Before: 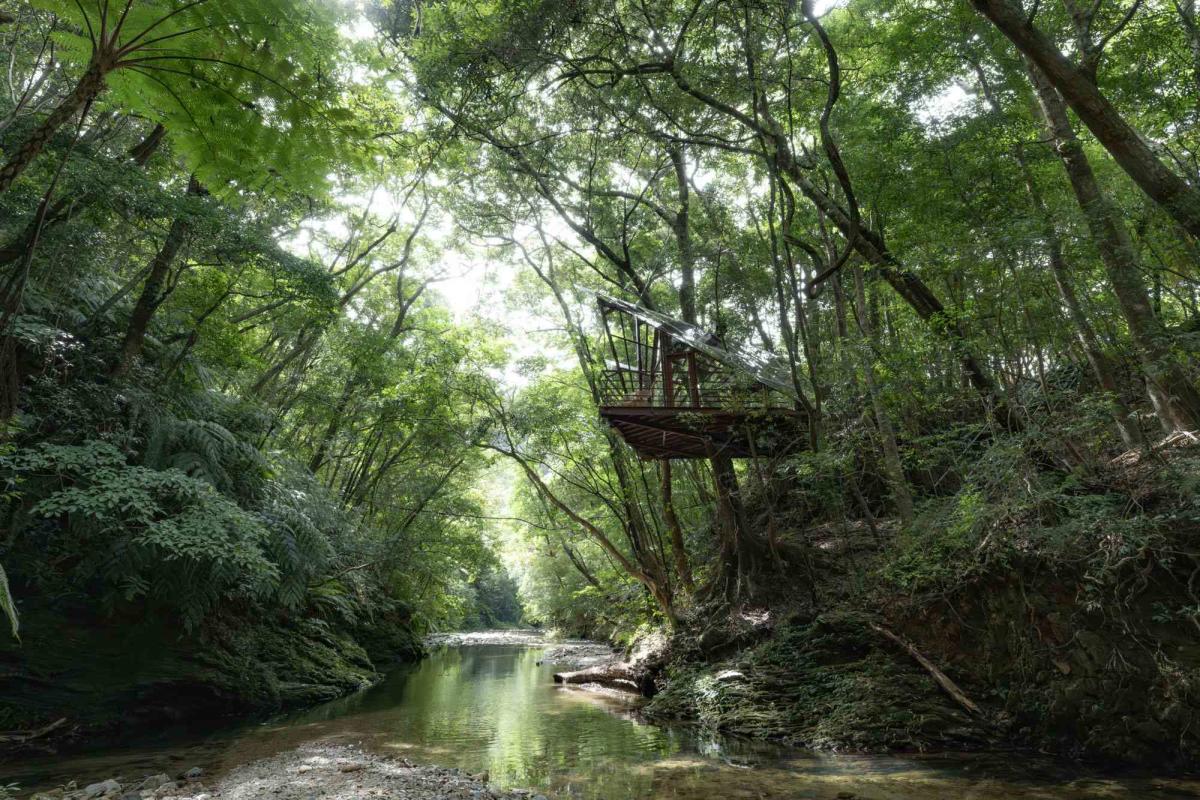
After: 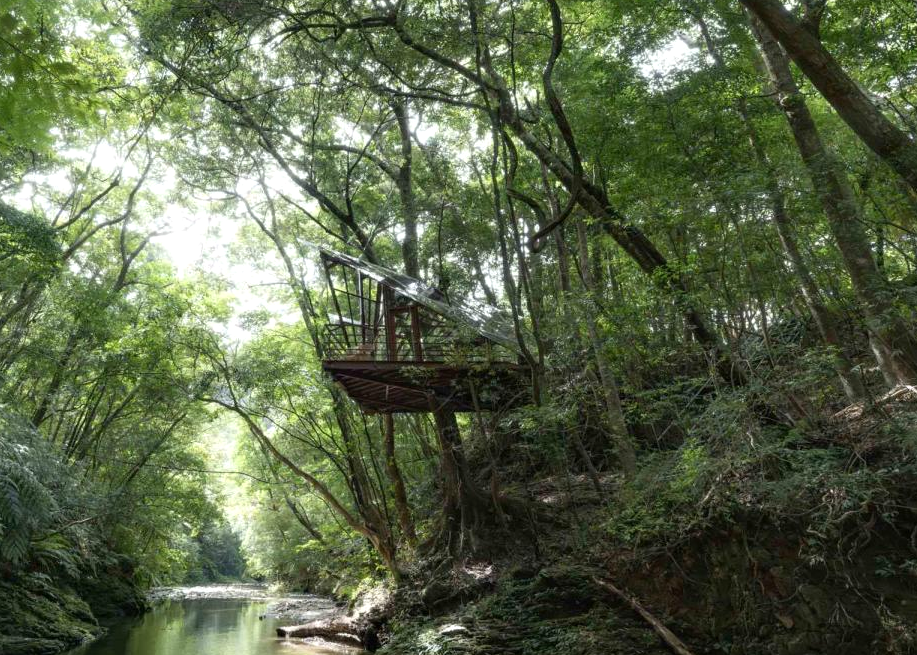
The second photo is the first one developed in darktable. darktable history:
exposure: exposure 0.15 EV, compensate highlight preservation false
crop: left 23.095%, top 5.827%, bottom 11.854%
